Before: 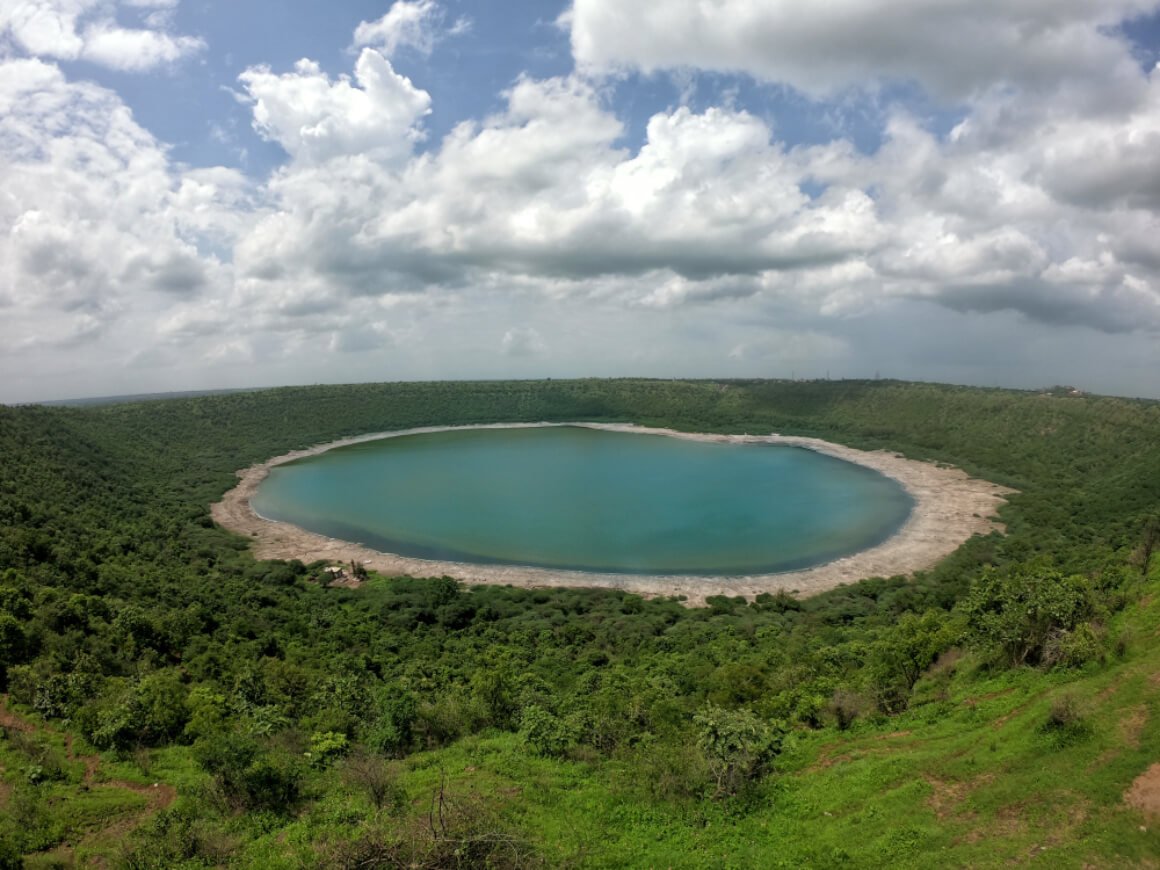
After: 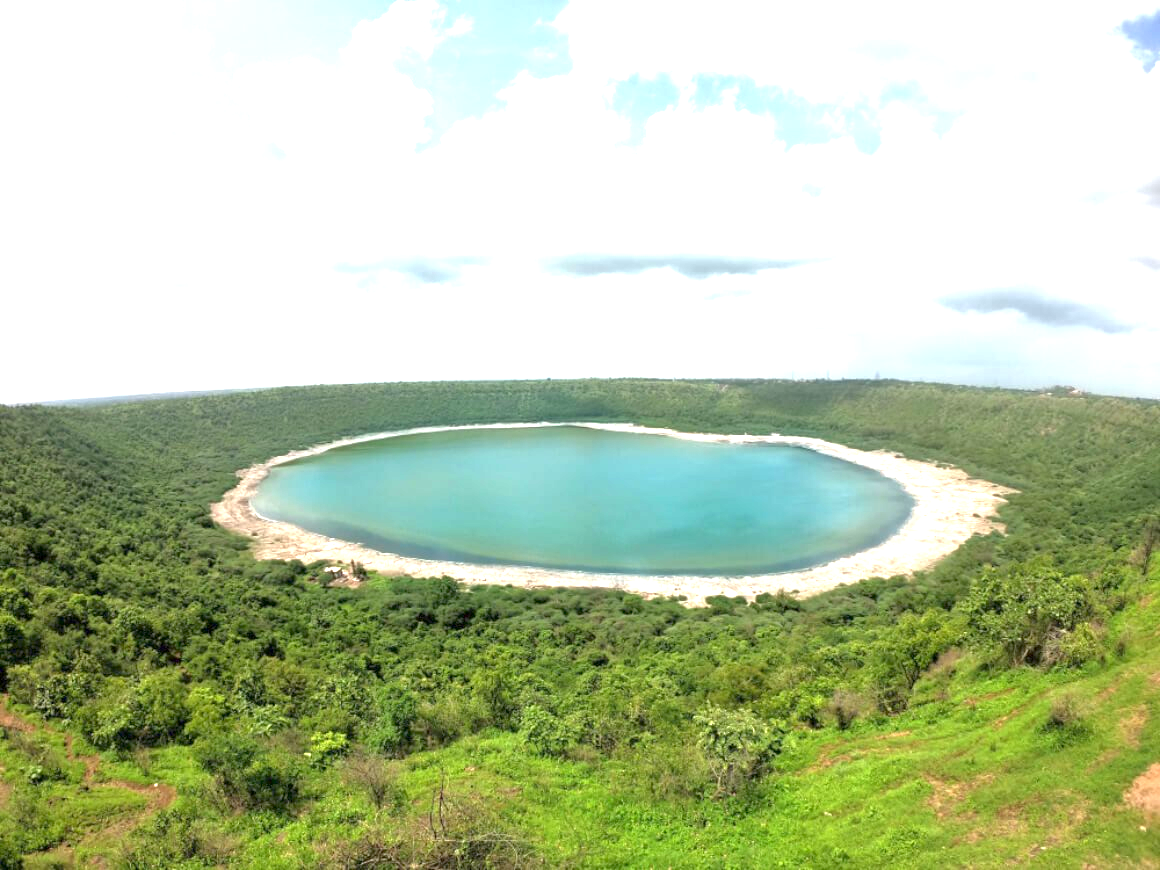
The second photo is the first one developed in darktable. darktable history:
exposure: exposure 2.207 EV, compensate highlight preservation false
tone equalizer: -8 EV 0.25 EV, -7 EV 0.417 EV, -6 EV 0.417 EV, -5 EV 0.25 EV, -3 EV -0.25 EV, -2 EV -0.417 EV, -1 EV -0.417 EV, +0 EV -0.25 EV, edges refinement/feathering 500, mask exposure compensation -1.57 EV, preserve details guided filter
